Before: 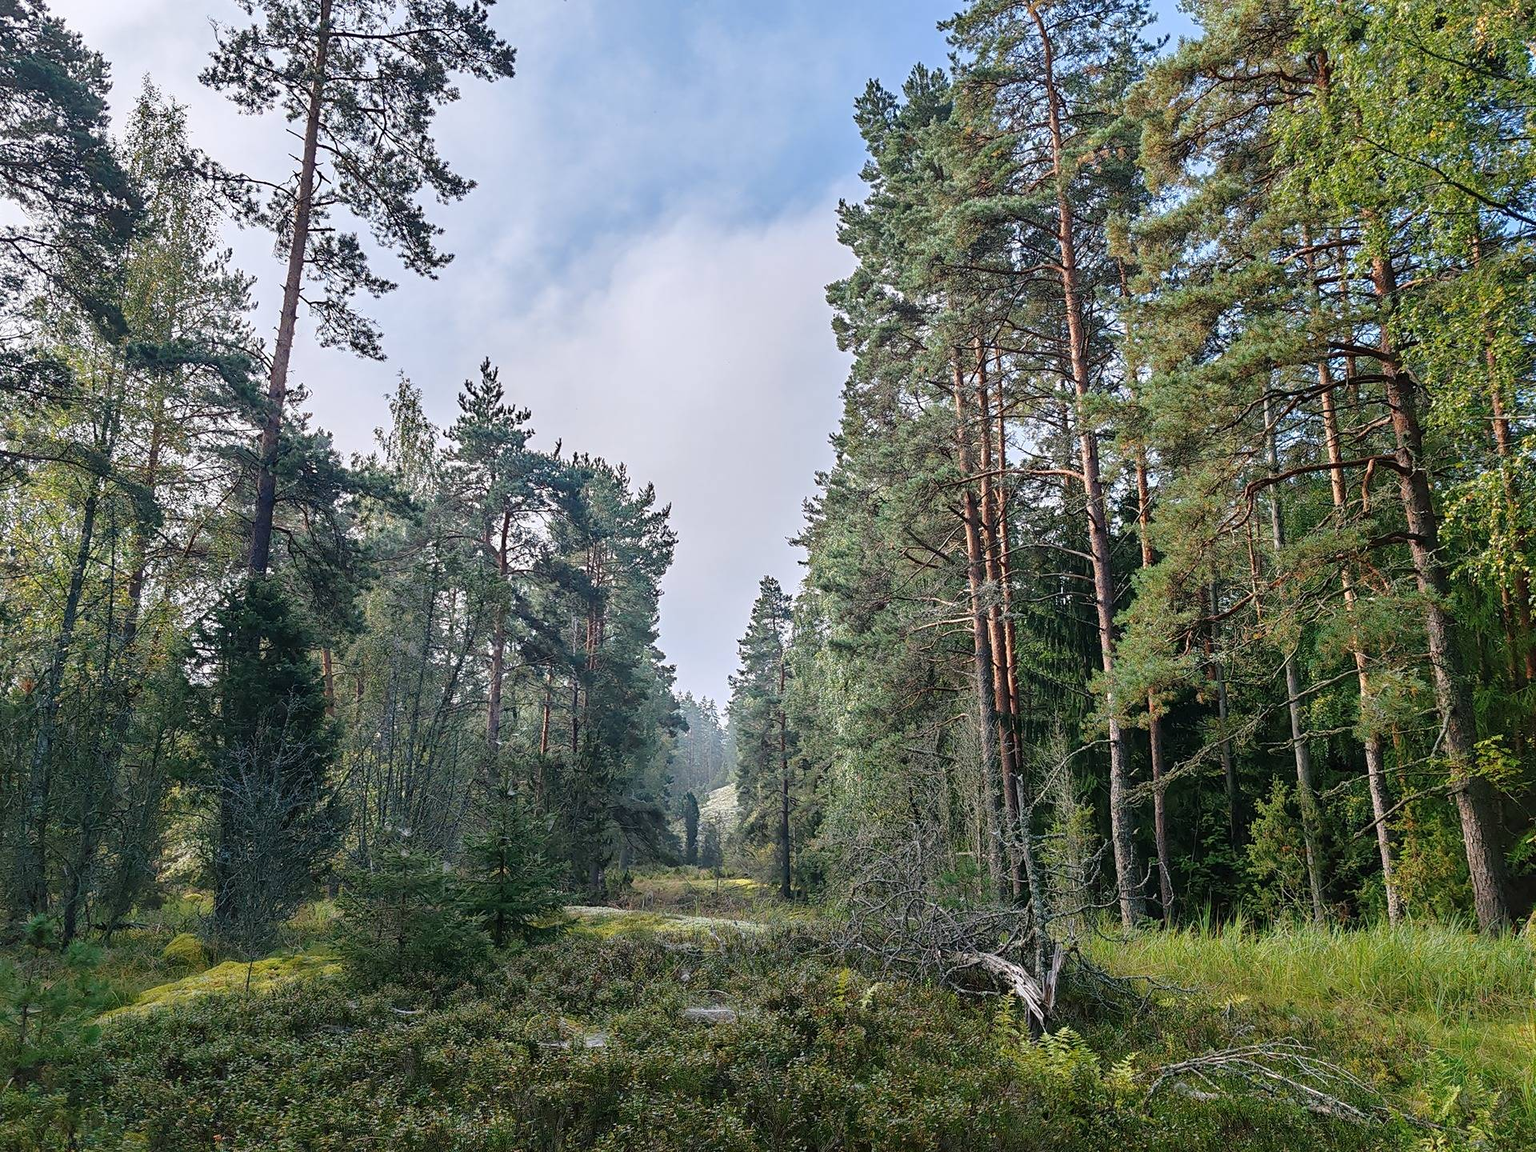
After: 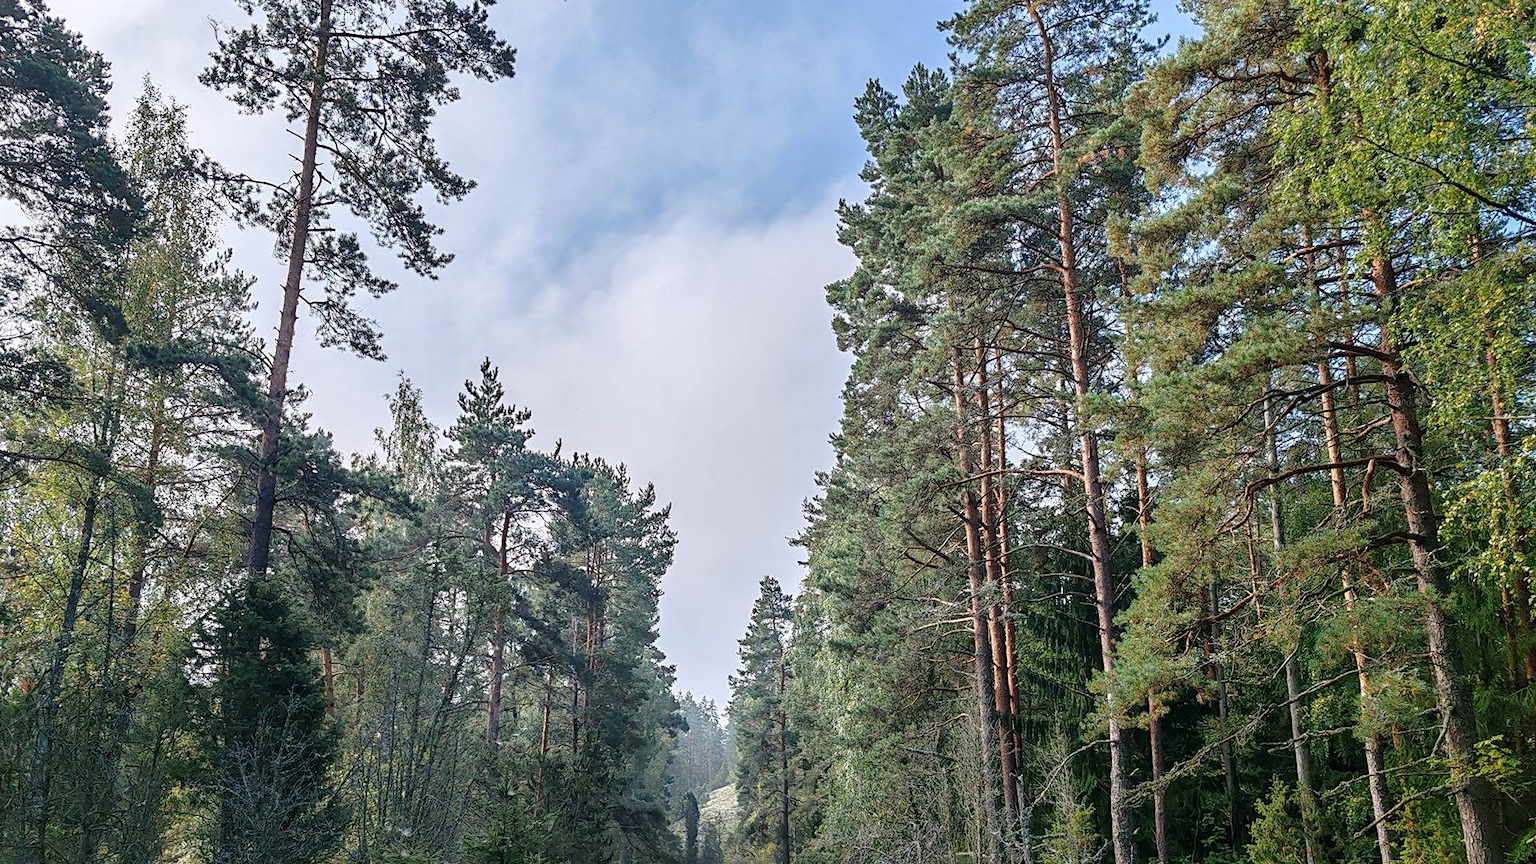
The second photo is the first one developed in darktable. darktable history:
local contrast: highlights 100%, shadows 100%, detail 120%, midtone range 0.2
crop: bottom 24.967%
